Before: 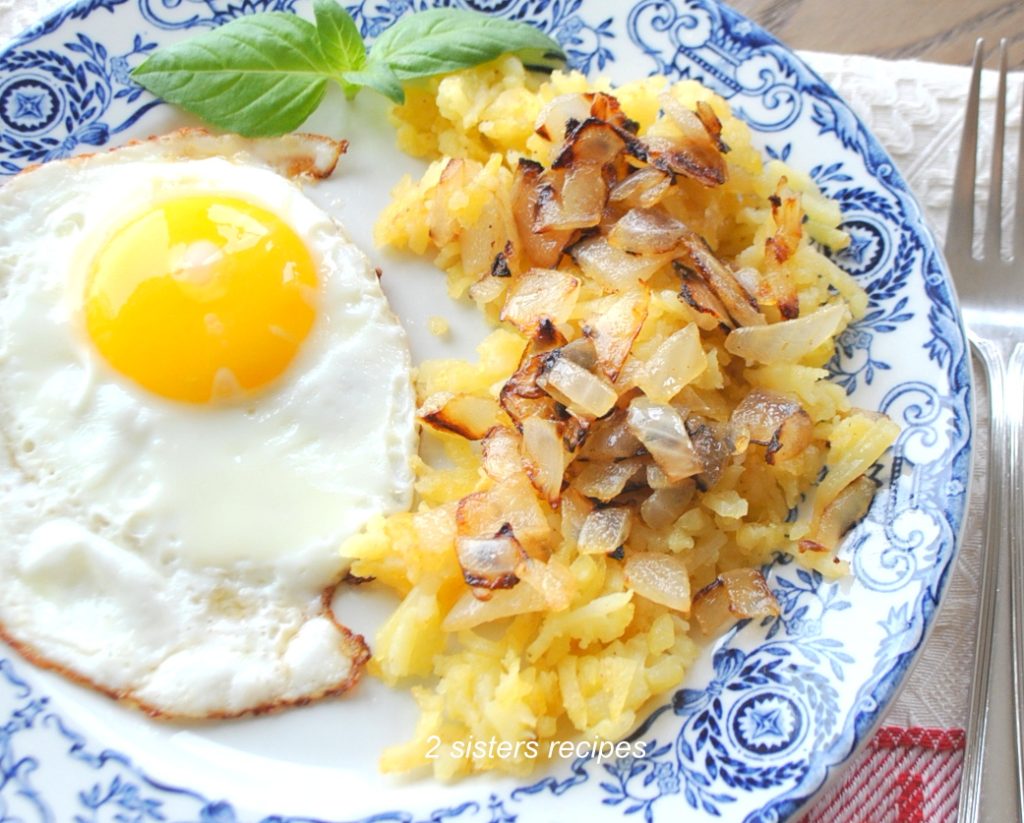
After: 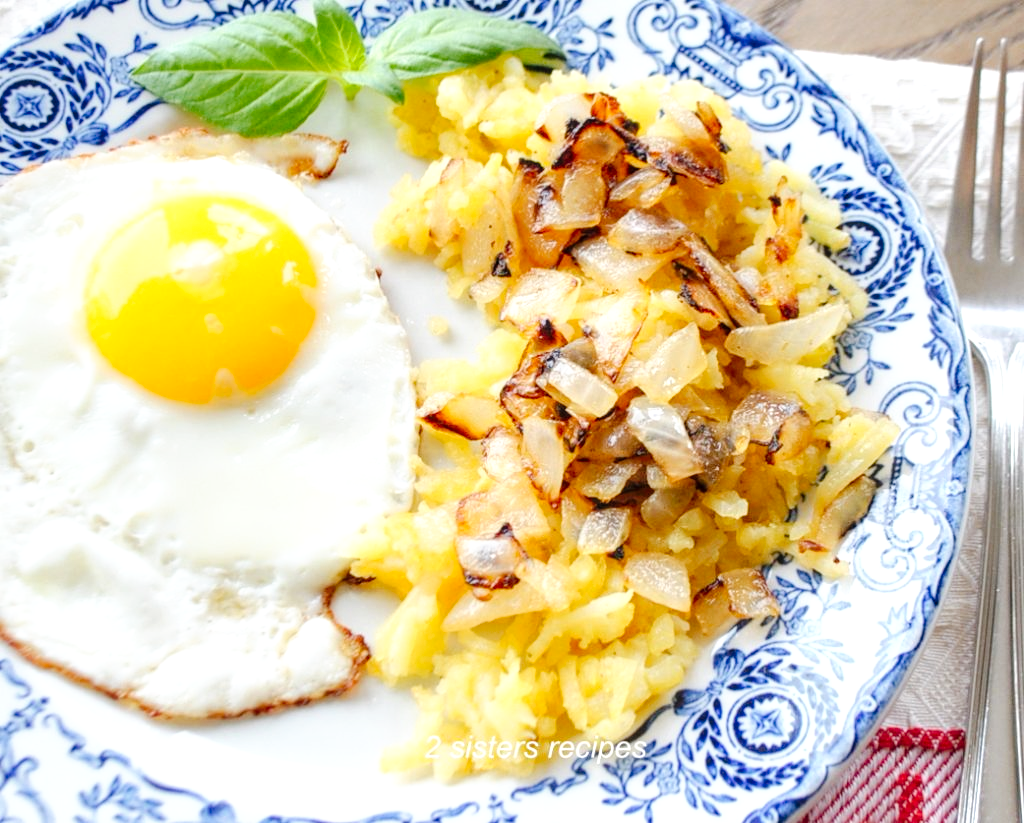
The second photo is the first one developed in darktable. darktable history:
local contrast: on, module defaults
tone curve: curves: ch0 [(0, 0) (0.003, 0.003) (0.011, 0.005) (0.025, 0.008) (0.044, 0.012) (0.069, 0.02) (0.1, 0.031) (0.136, 0.047) (0.177, 0.088) (0.224, 0.141) (0.277, 0.222) (0.335, 0.32) (0.399, 0.422) (0.468, 0.523) (0.543, 0.621) (0.623, 0.715) (0.709, 0.796) (0.801, 0.88) (0.898, 0.962) (1, 1)], preserve colors none
